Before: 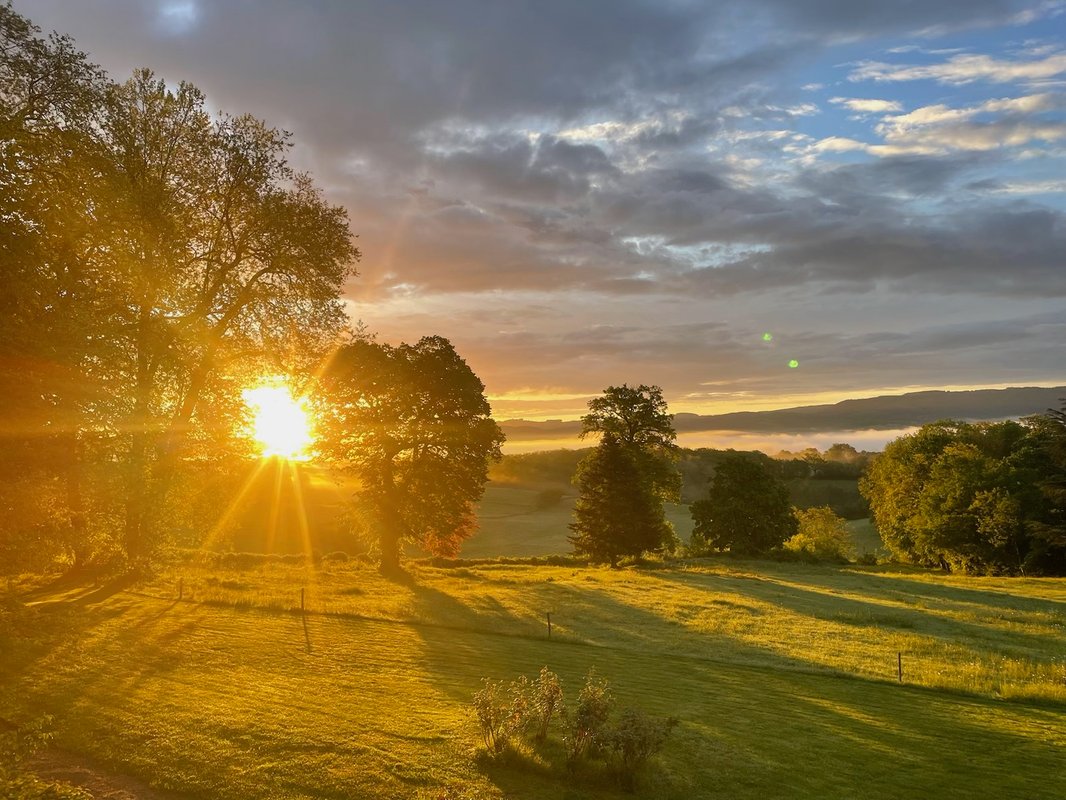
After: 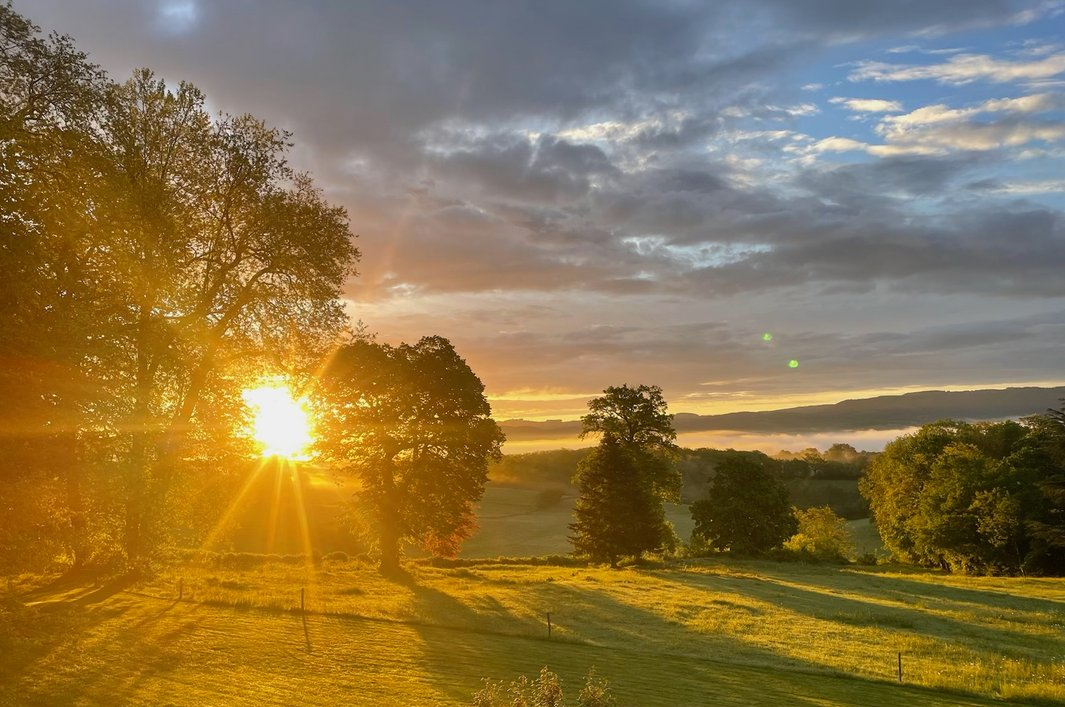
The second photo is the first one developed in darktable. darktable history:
crop and rotate: top 0%, bottom 11.5%
